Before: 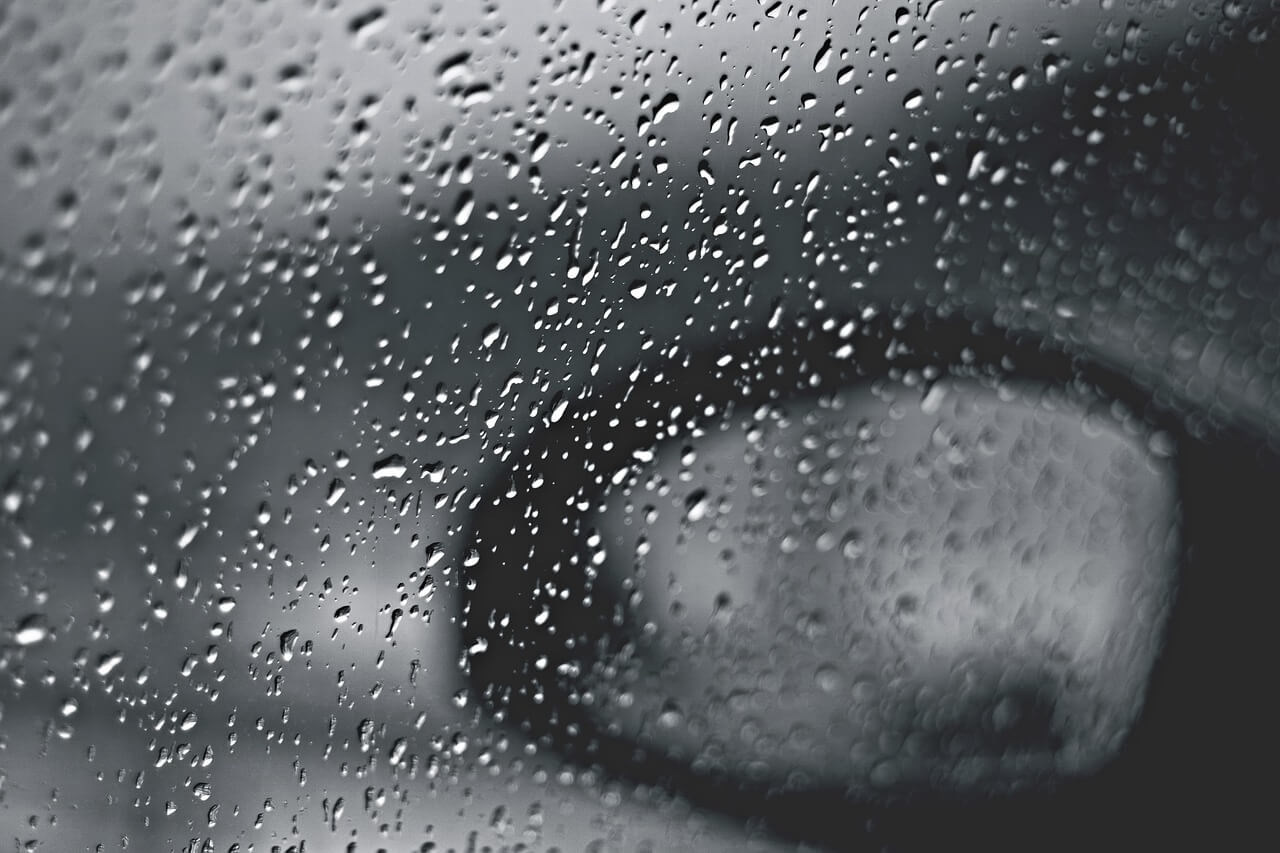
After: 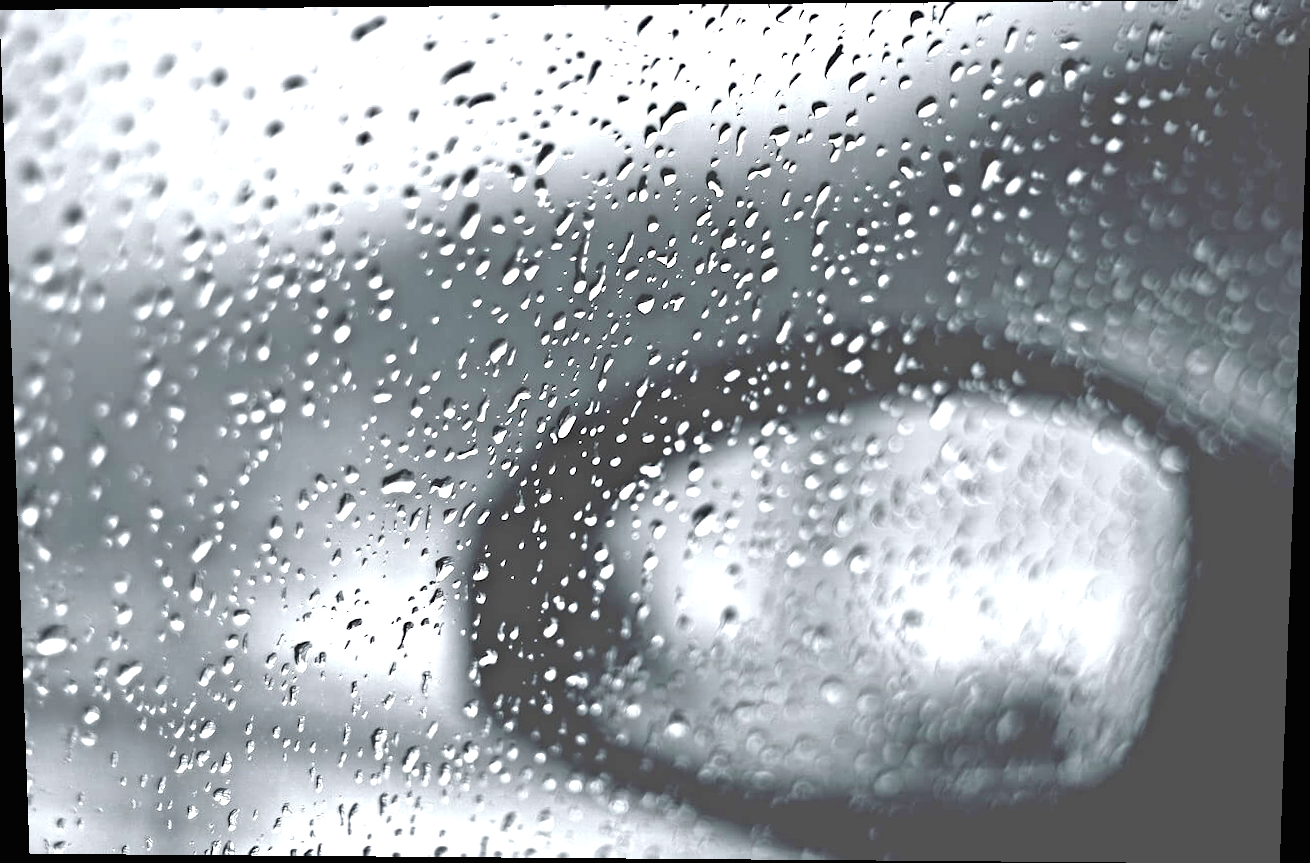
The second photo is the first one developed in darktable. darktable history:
exposure: black level correction 0, exposure 1.9 EV, compensate highlight preservation false
rotate and perspective: lens shift (vertical) 0.048, lens shift (horizontal) -0.024, automatic cropping off
